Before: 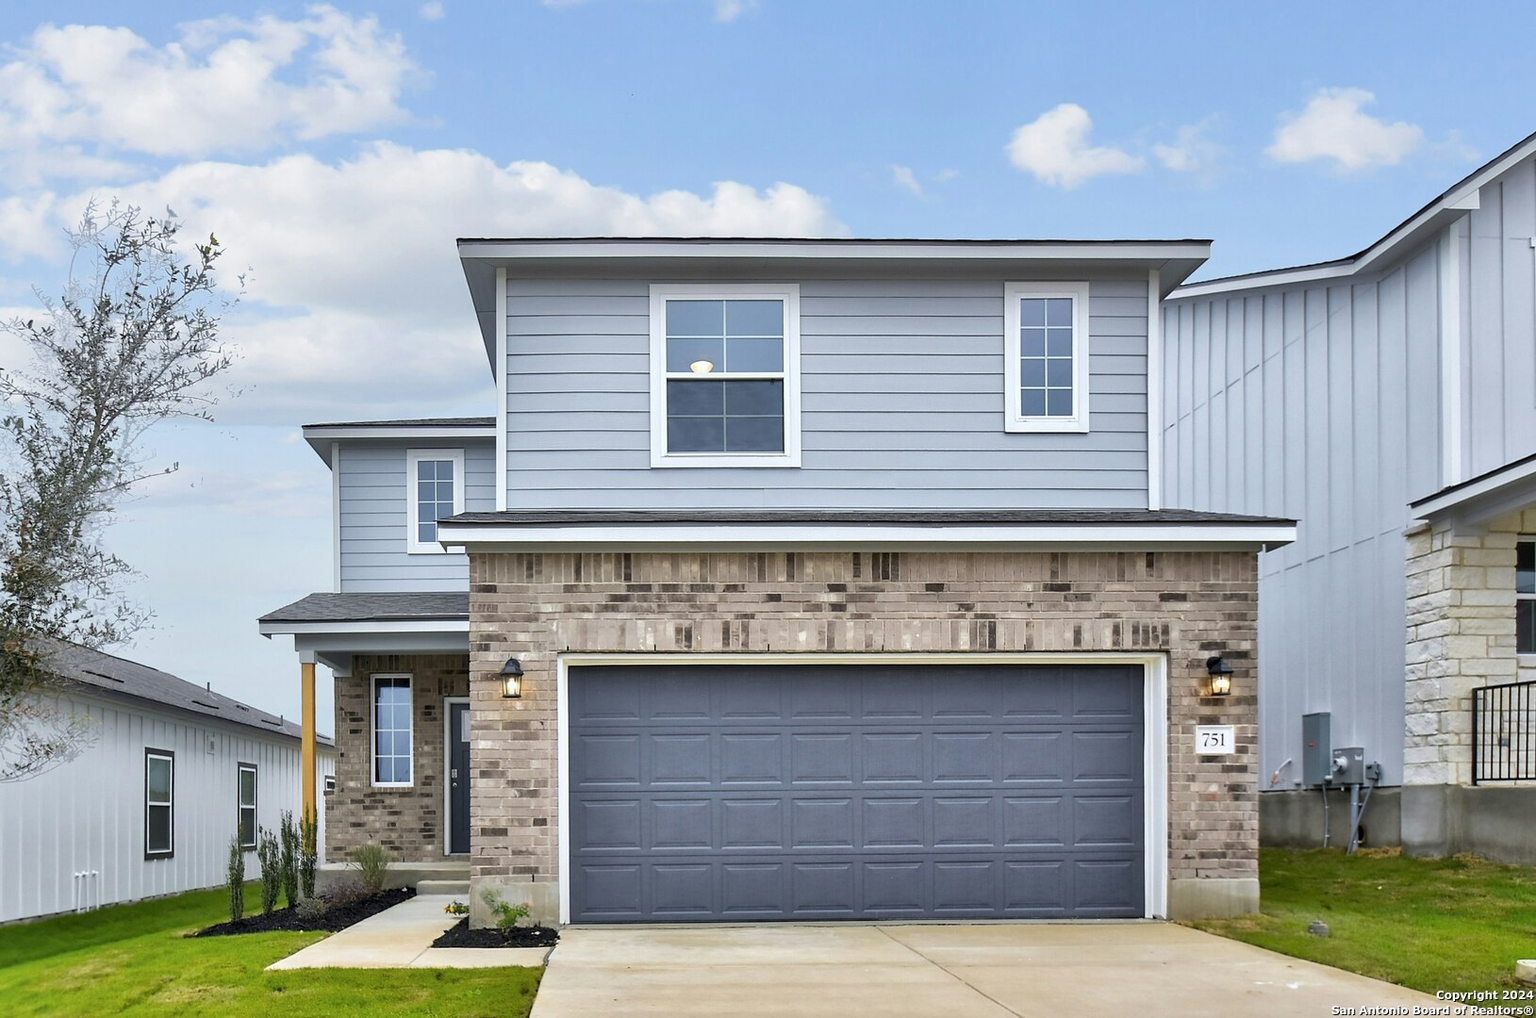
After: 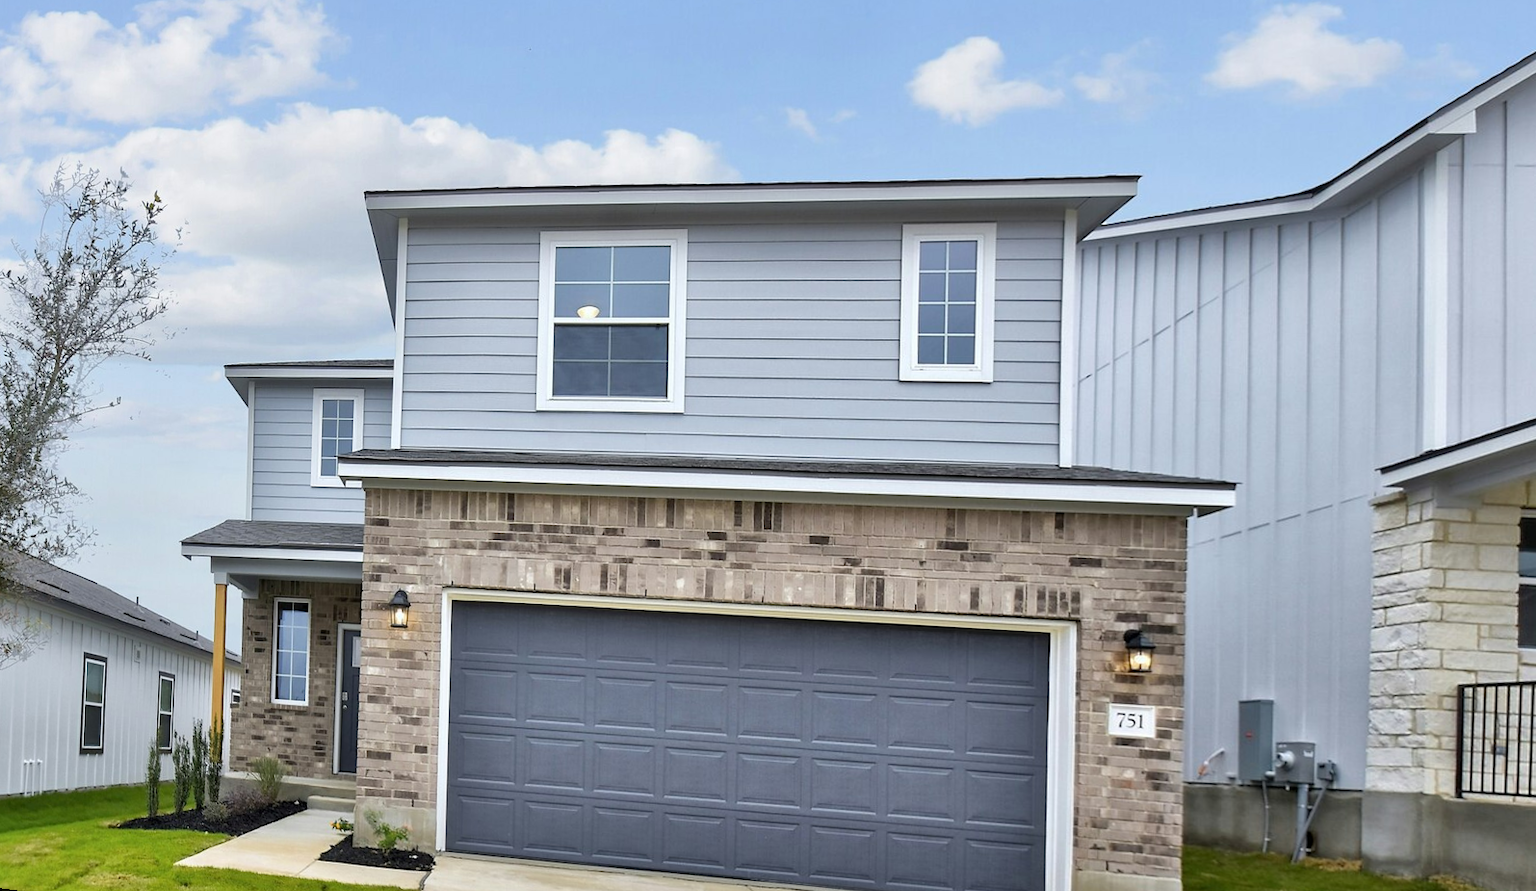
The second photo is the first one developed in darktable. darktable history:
rotate and perspective: rotation 1.69°, lens shift (vertical) -0.023, lens shift (horizontal) -0.291, crop left 0.025, crop right 0.988, crop top 0.092, crop bottom 0.842
white balance: emerald 1
